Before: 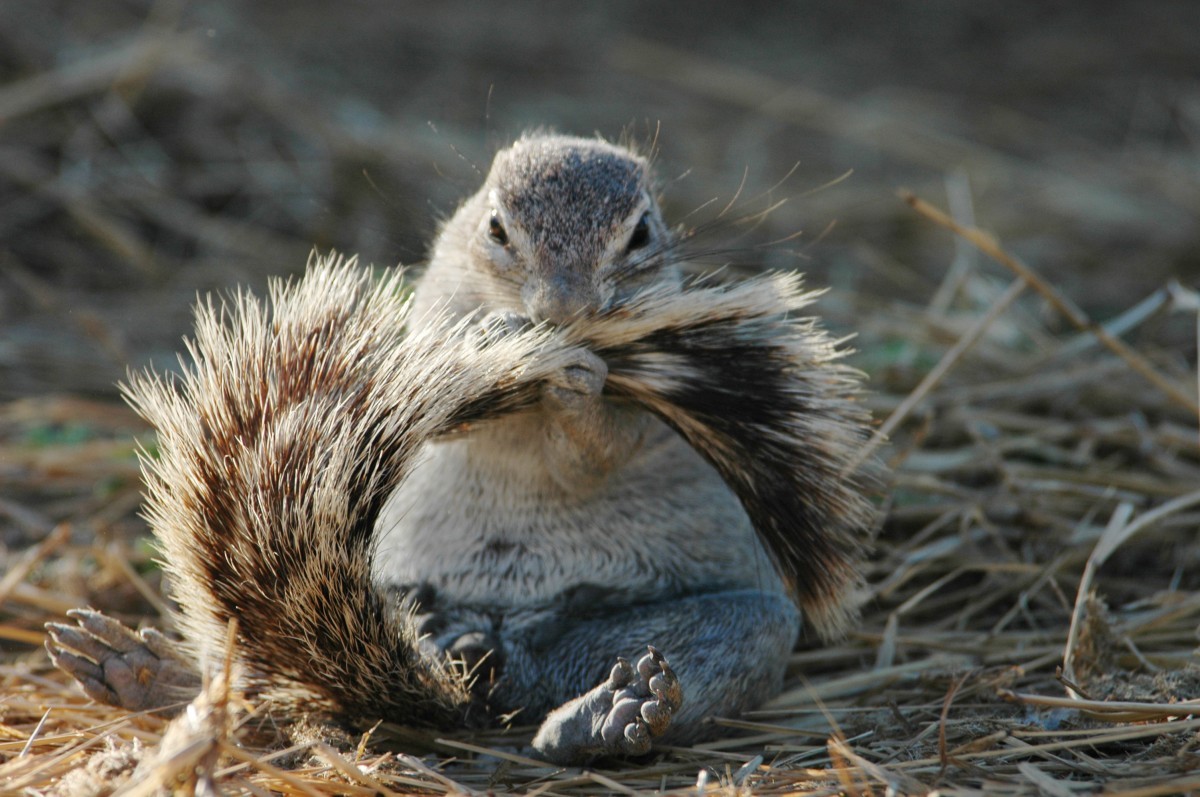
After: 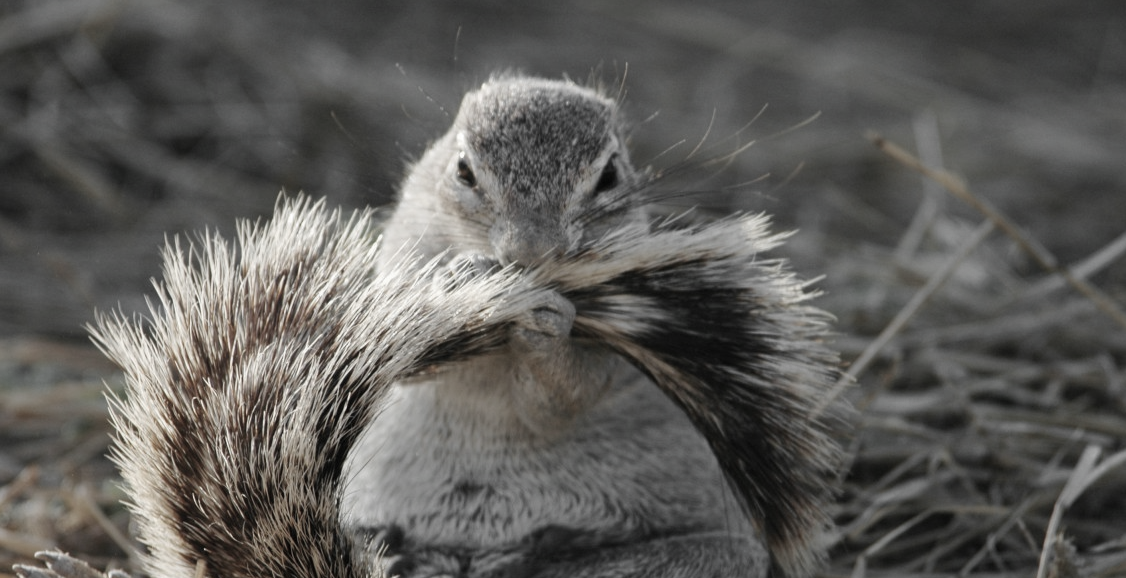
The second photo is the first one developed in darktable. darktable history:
color zones: curves: ch0 [(0, 0.613) (0.01, 0.613) (0.245, 0.448) (0.498, 0.529) (0.642, 0.665) (0.879, 0.777) (0.99, 0.613)]; ch1 [(0, 0.035) (0.121, 0.189) (0.259, 0.197) (0.415, 0.061) (0.589, 0.022) (0.732, 0.022) (0.857, 0.026) (0.991, 0.053)]
crop: left 2.737%, top 7.287%, right 3.421%, bottom 20.179%
